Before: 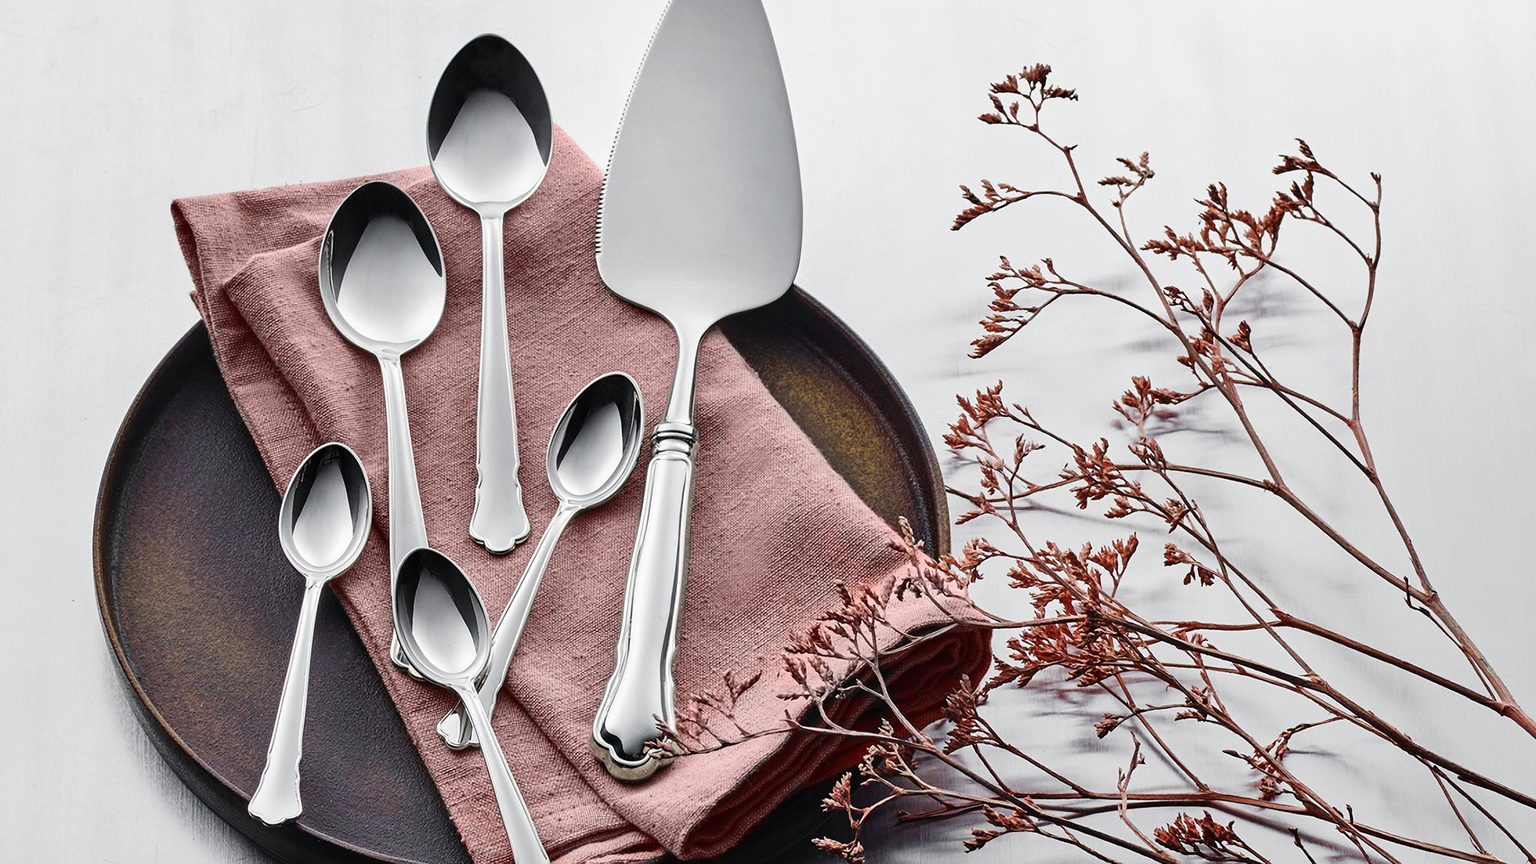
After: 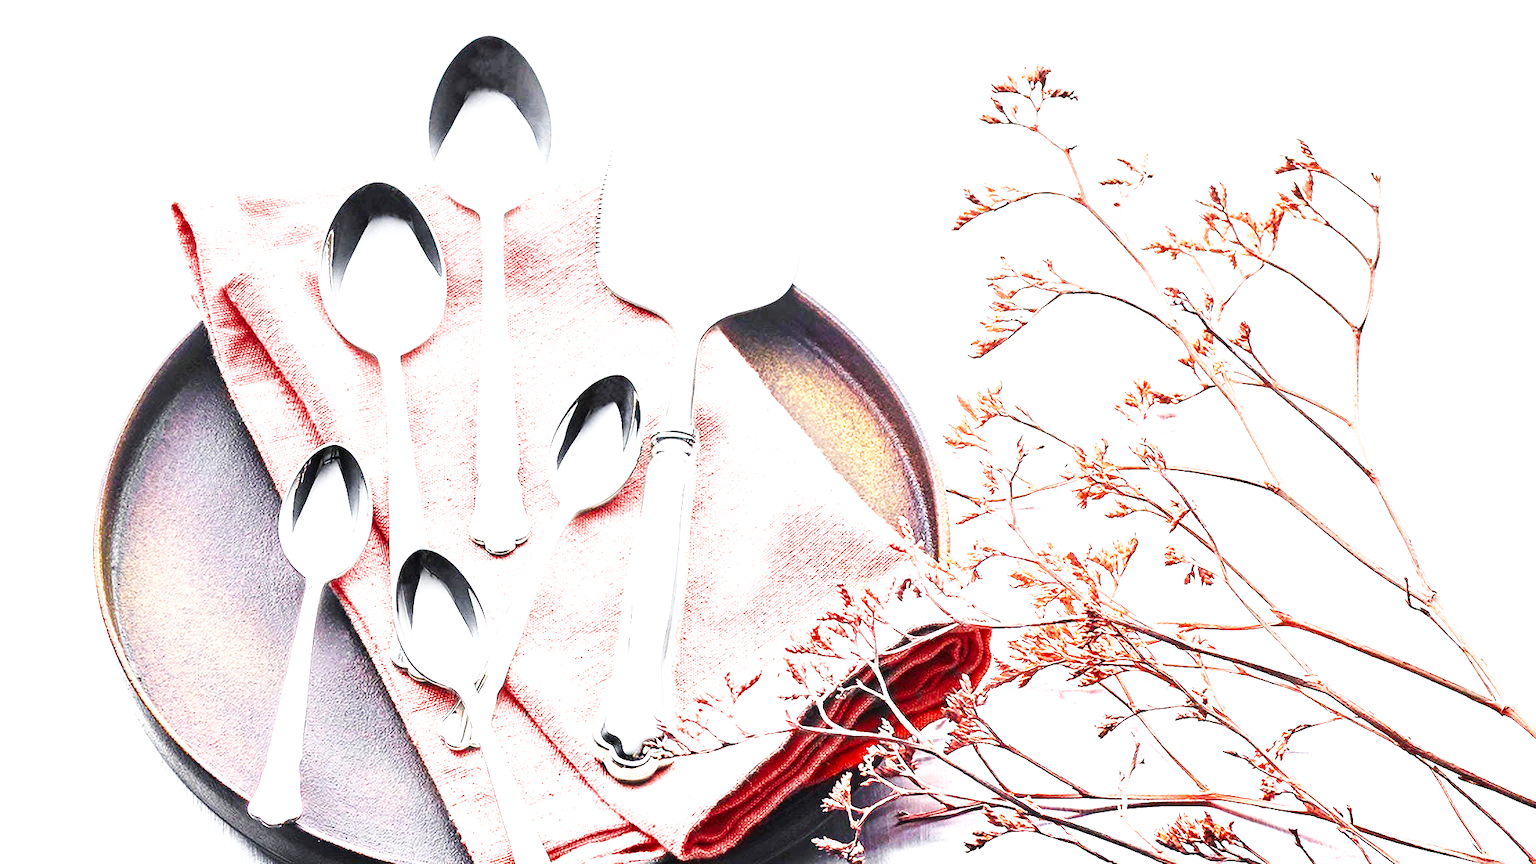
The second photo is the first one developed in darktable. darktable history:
tone equalizer: -8 EV -0.425 EV, -7 EV -0.358 EV, -6 EV -0.356 EV, -5 EV -0.225 EV, -3 EV 0.249 EV, -2 EV 0.332 EV, -1 EV 0.411 EV, +0 EV 0.391 EV, smoothing diameter 24.98%, edges refinement/feathering 12.52, preserve details guided filter
base curve: curves: ch0 [(0, 0.003) (0.001, 0.002) (0.006, 0.004) (0.02, 0.022) (0.048, 0.086) (0.094, 0.234) (0.162, 0.431) (0.258, 0.629) (0.385, 0.8) (0.548, 0.918) (0.751, 0.988) (1, 1)], preserve colors none
exposure: exposure 2.019 EV, compensate exposure bias true, compensate highlight preservation false
